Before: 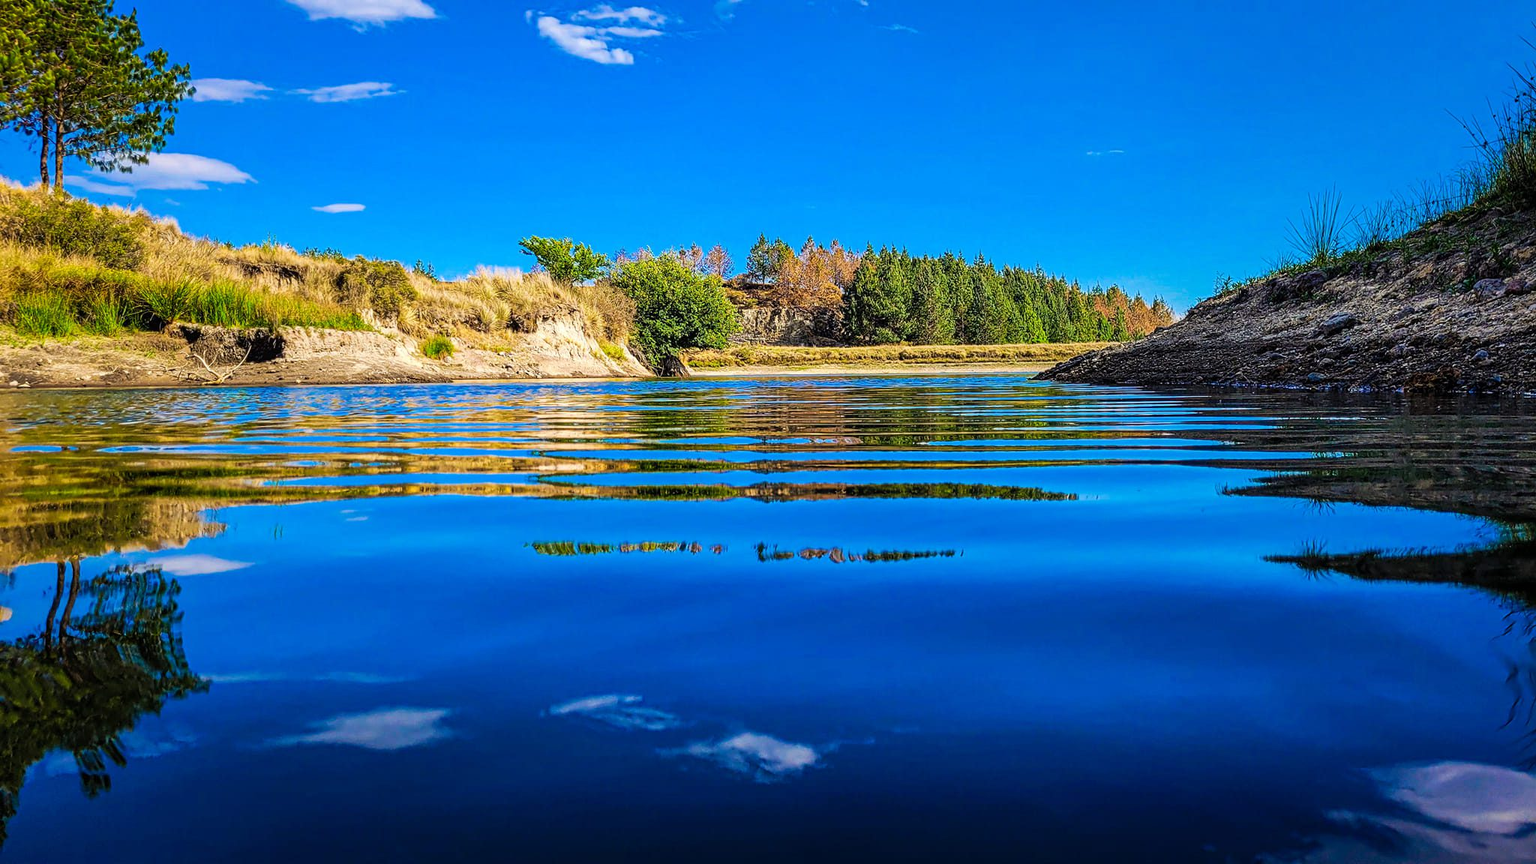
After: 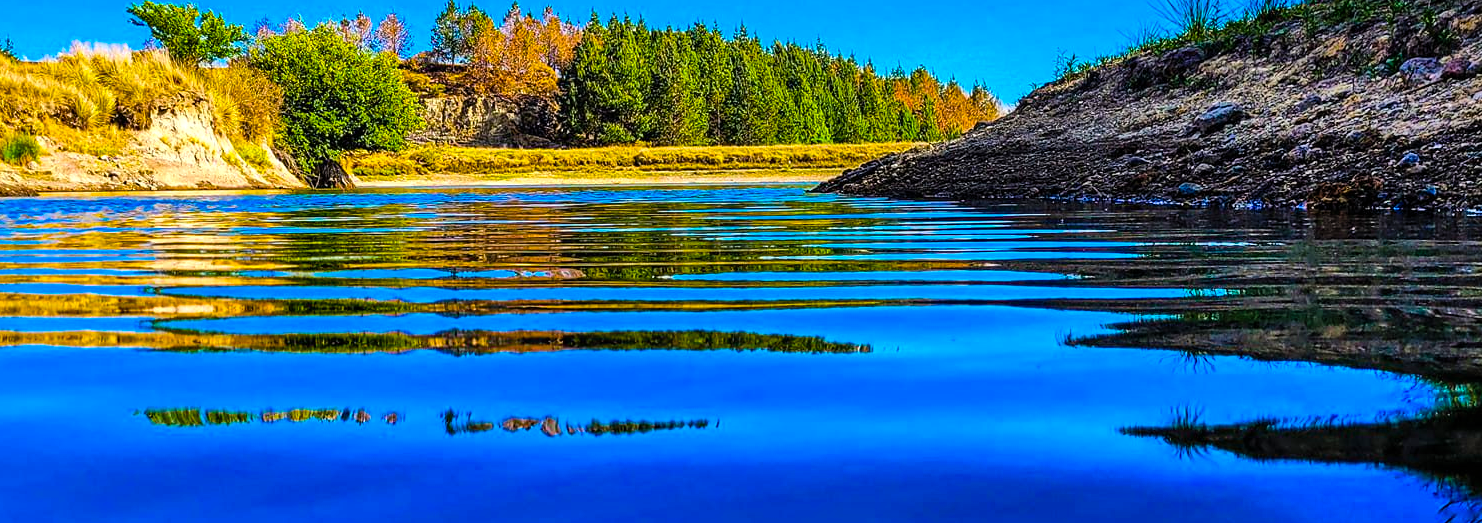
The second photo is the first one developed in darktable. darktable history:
shadows and highlights: low approximation 0.01, soften with gaussian
color balance rgb: linear chroma grading › global chroma 9.037%, perceptual saturation grading › global saturation 30.107%, global vibrance 30.35%, contrast 10.189%
crop and rotate: left 27.594%, top 27.265%, bottom 27.327%
